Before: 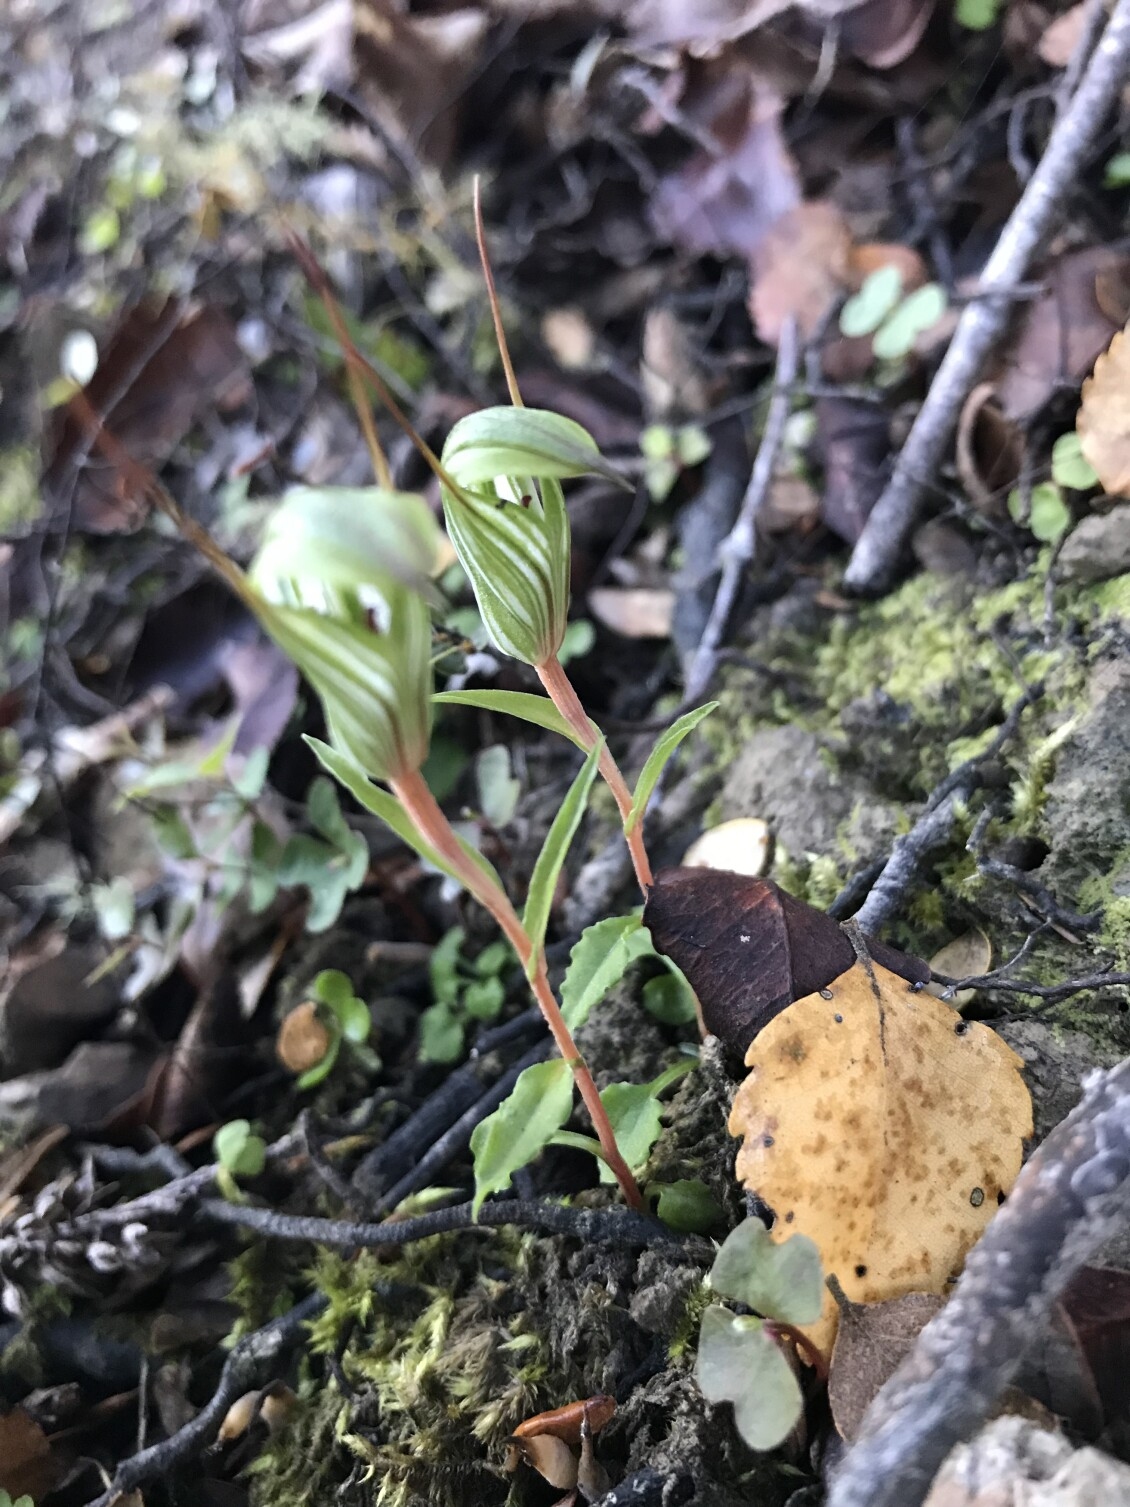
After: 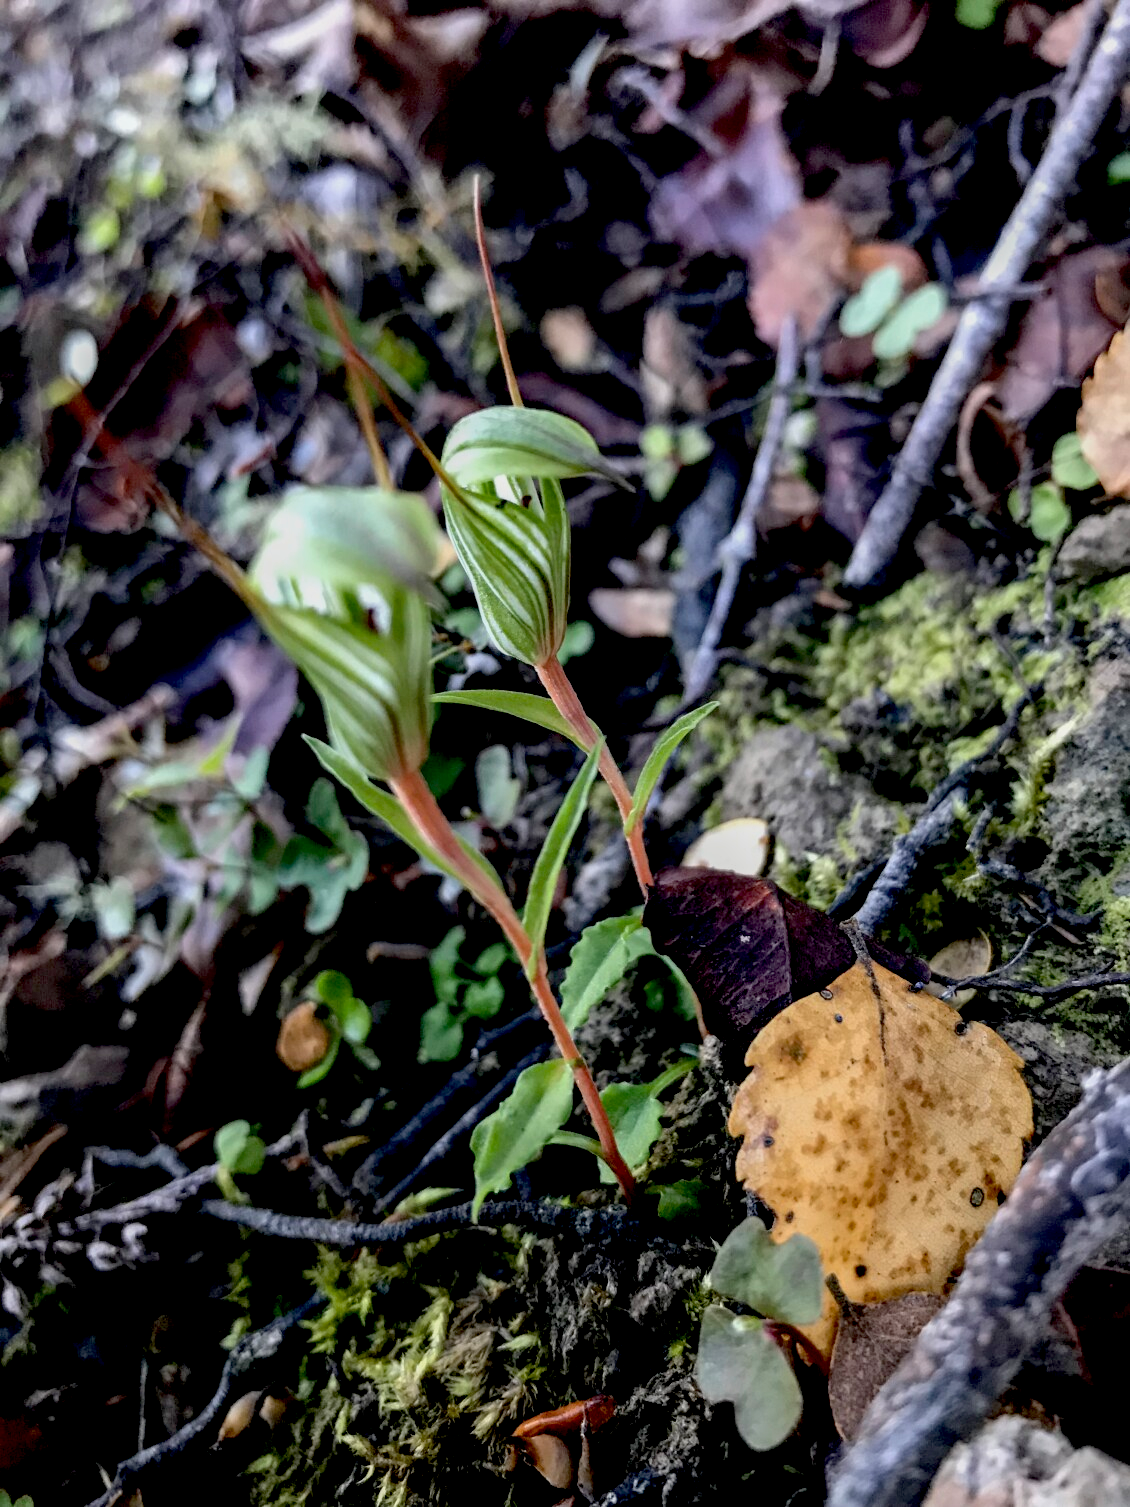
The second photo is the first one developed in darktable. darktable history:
local contrast: on, module defaults
exposure: black level correction 0.046, exposure -0.228 EV, compensate highlight preservation false
